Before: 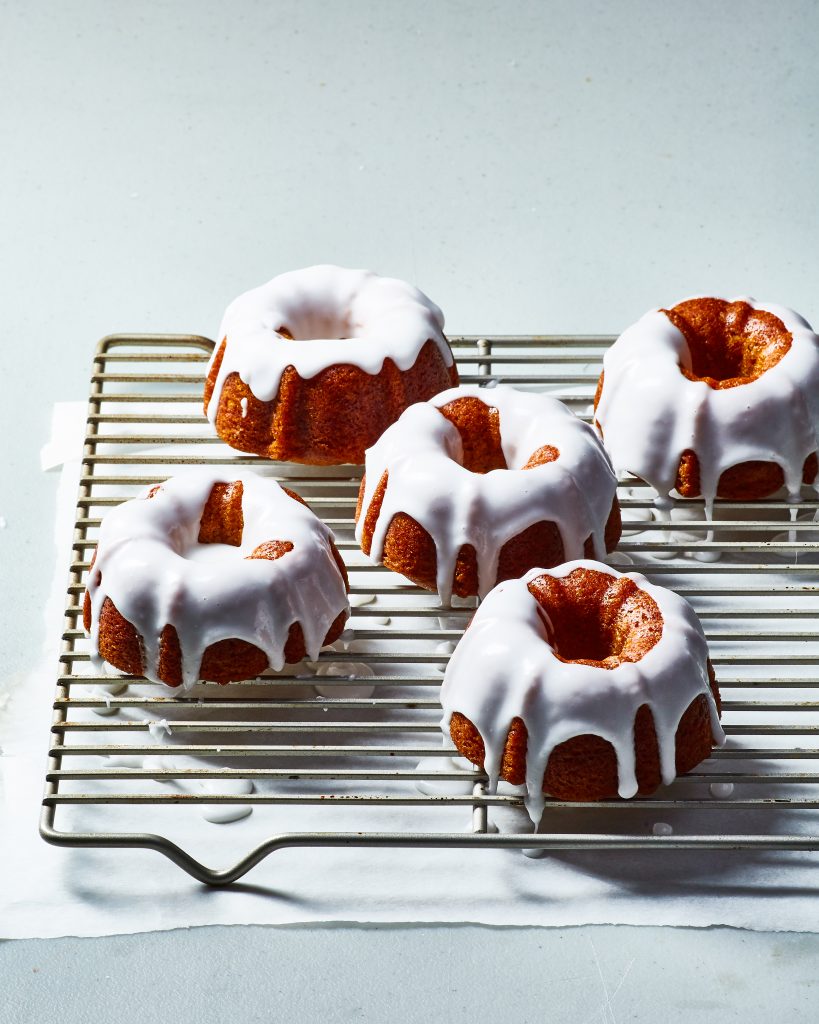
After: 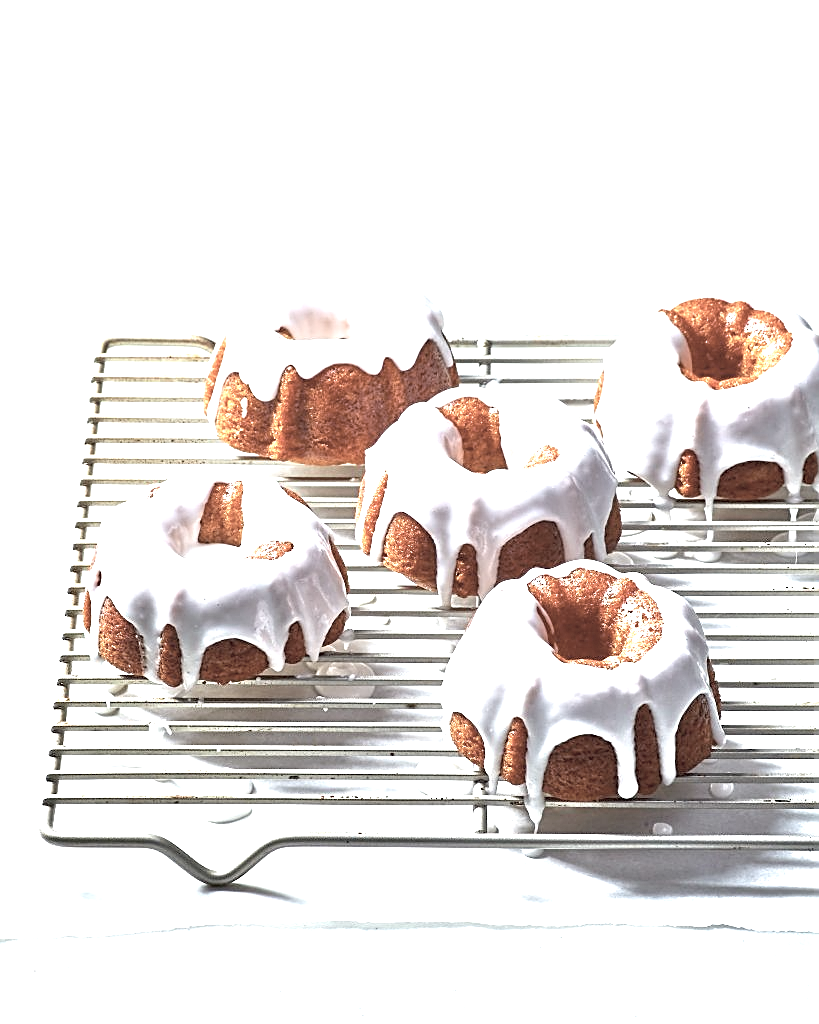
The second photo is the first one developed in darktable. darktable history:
sharpen: on, module defaults
exposure: black level correction 0.001, exposure 1.646 EV, compensate exposure bias true, compensate highlight preservation false
contrast brightness saturation: brightness 0.18, saturation -0.5
